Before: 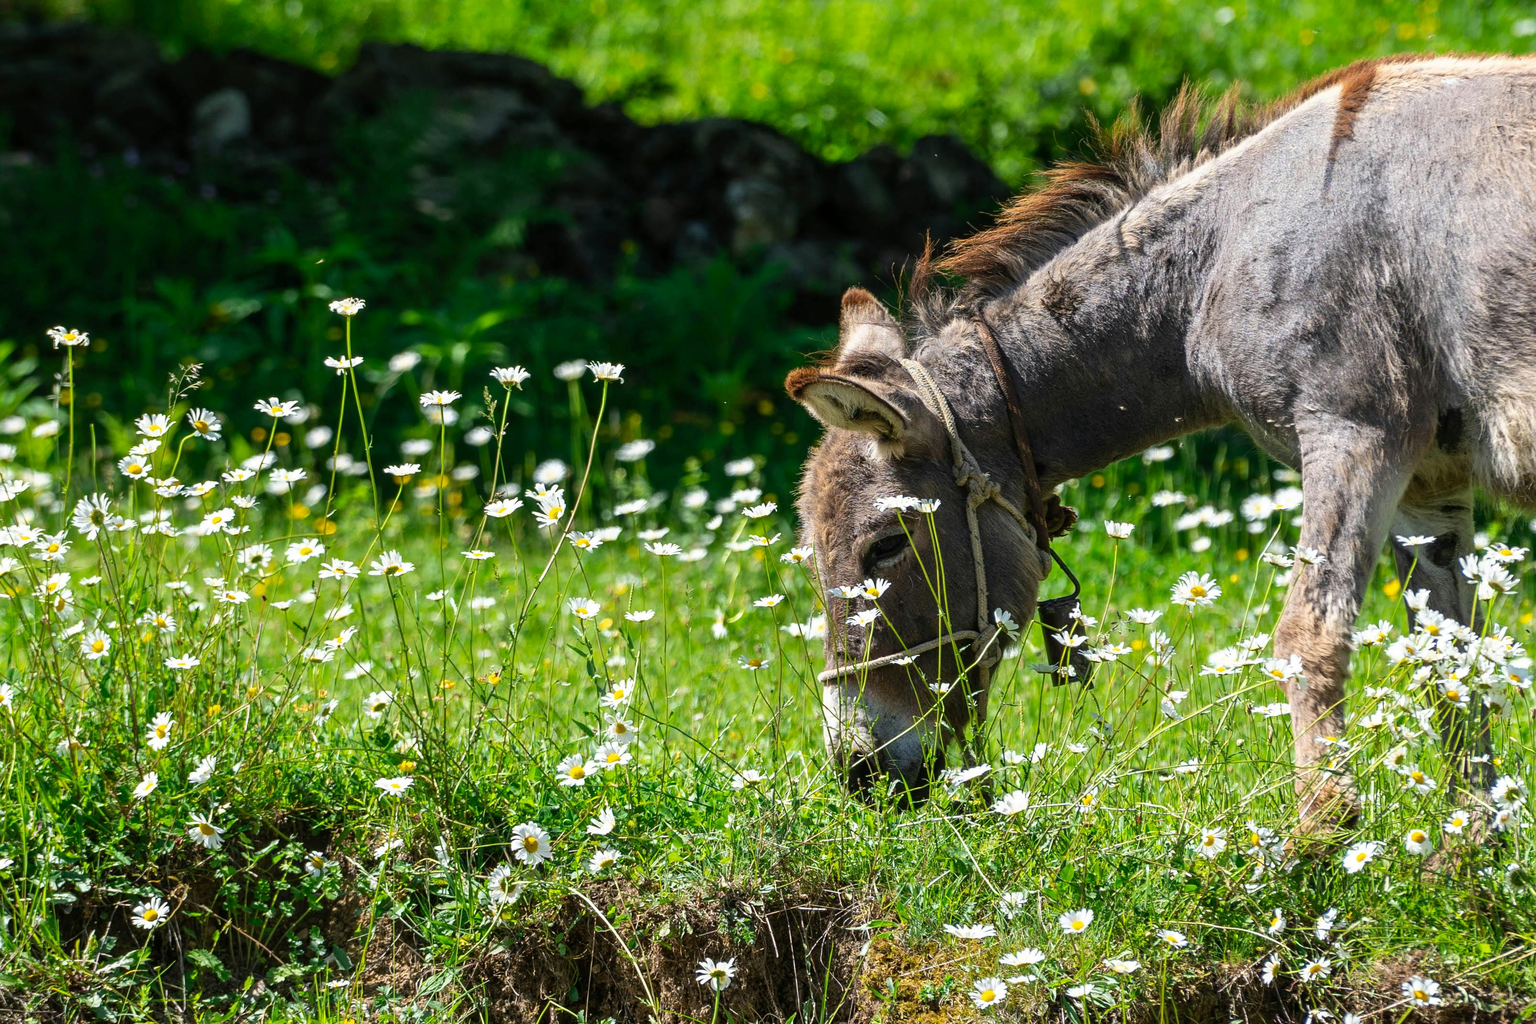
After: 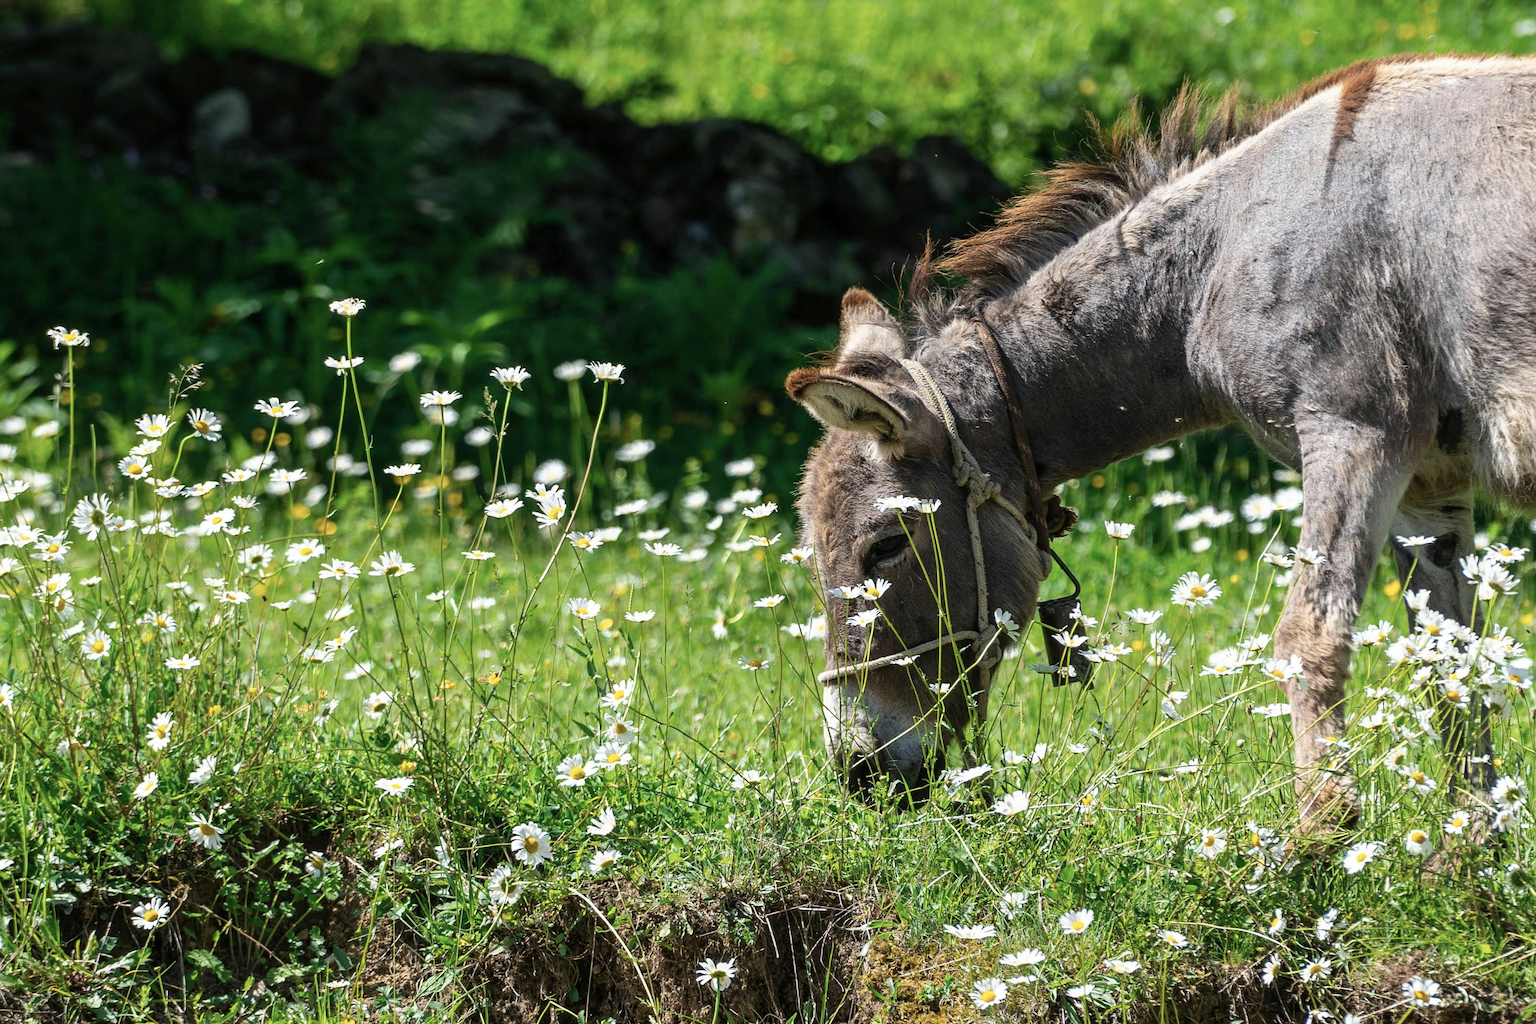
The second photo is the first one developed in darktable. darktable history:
color correction: highlights b* 0.019, saturation 0.79
